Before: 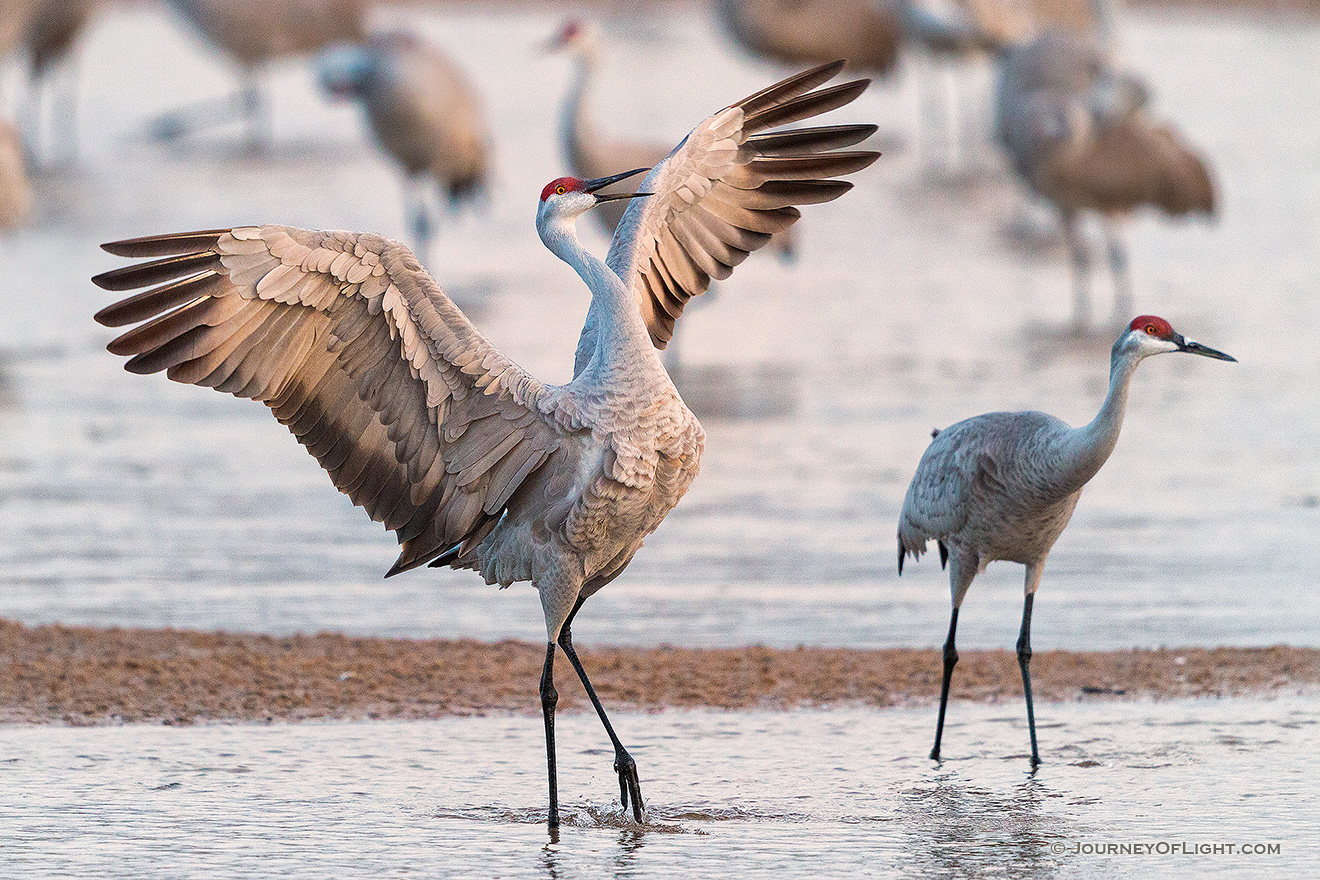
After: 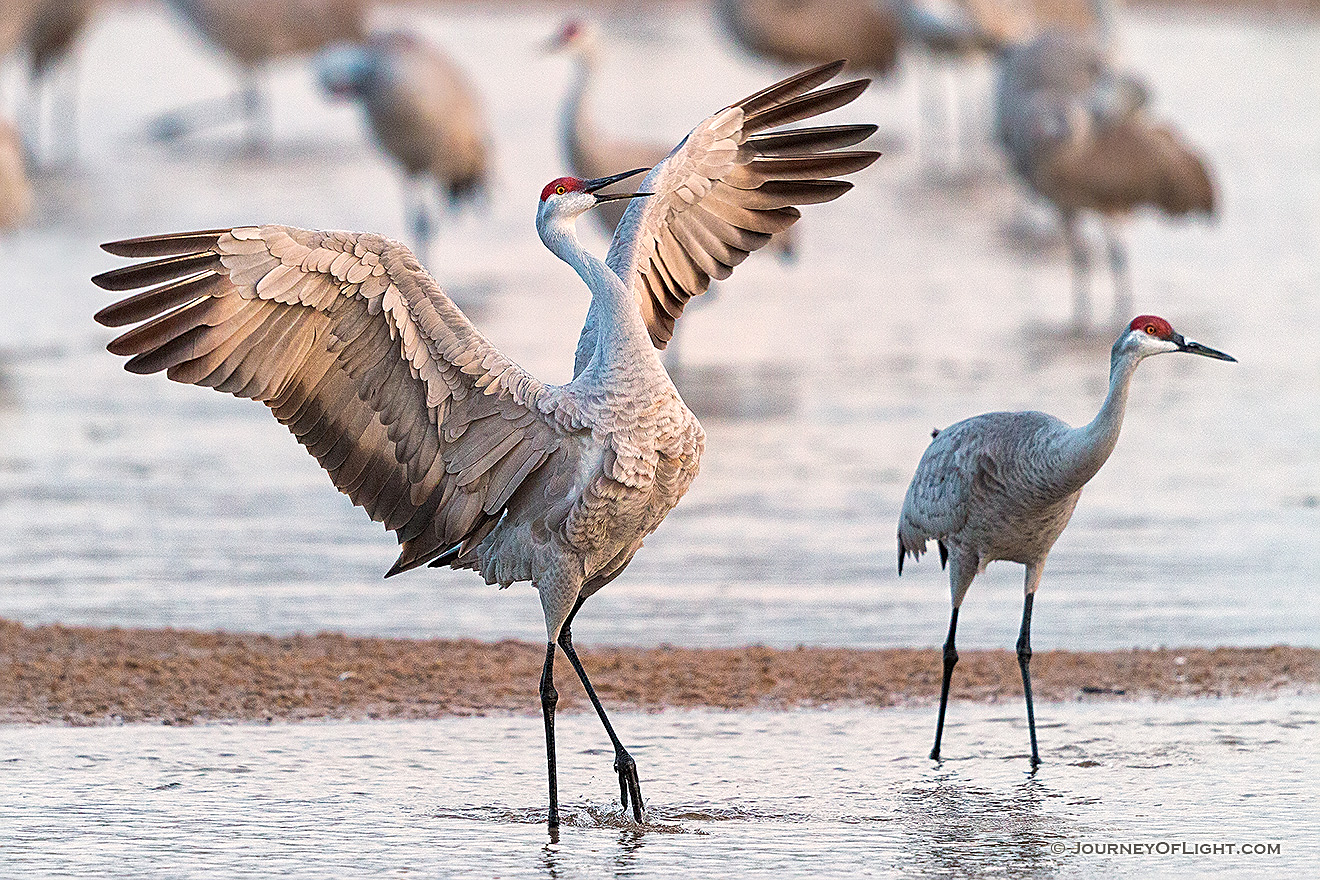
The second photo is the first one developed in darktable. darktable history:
exposure: exposure 0.129 EV, compensate highlight preservation false
sharpen: on, module defaults
